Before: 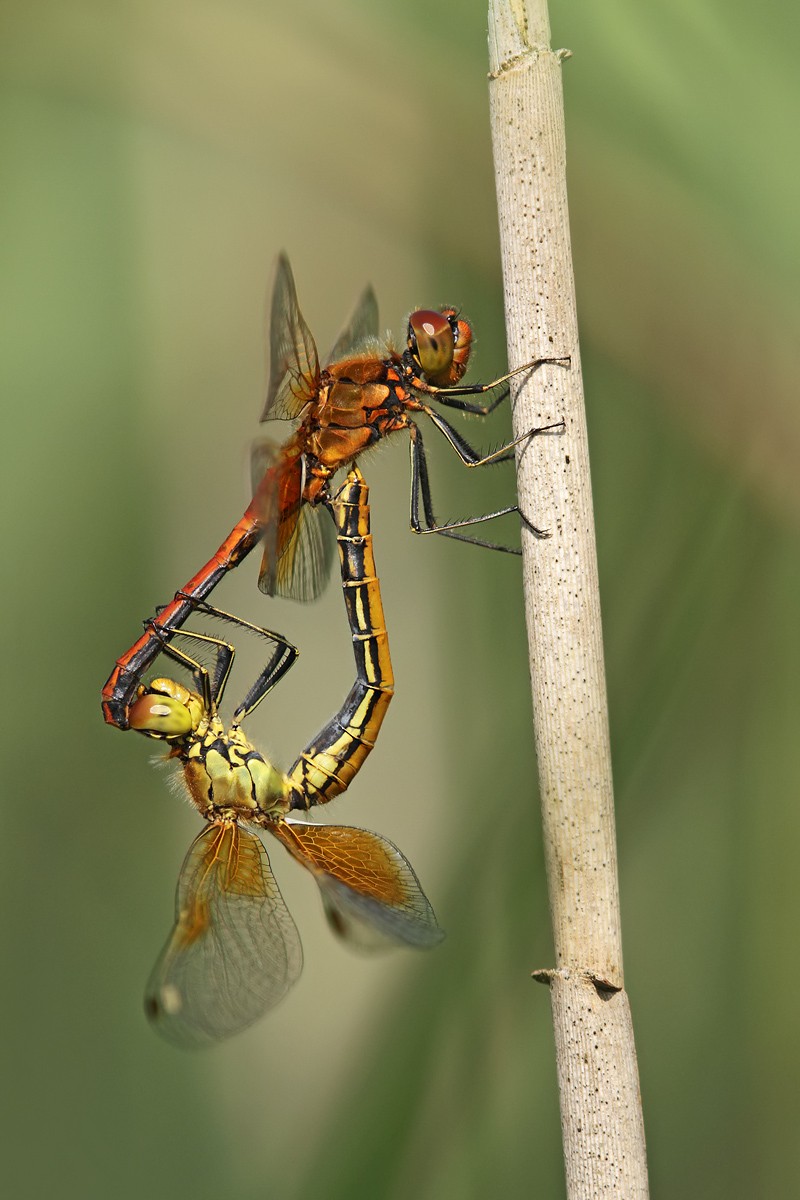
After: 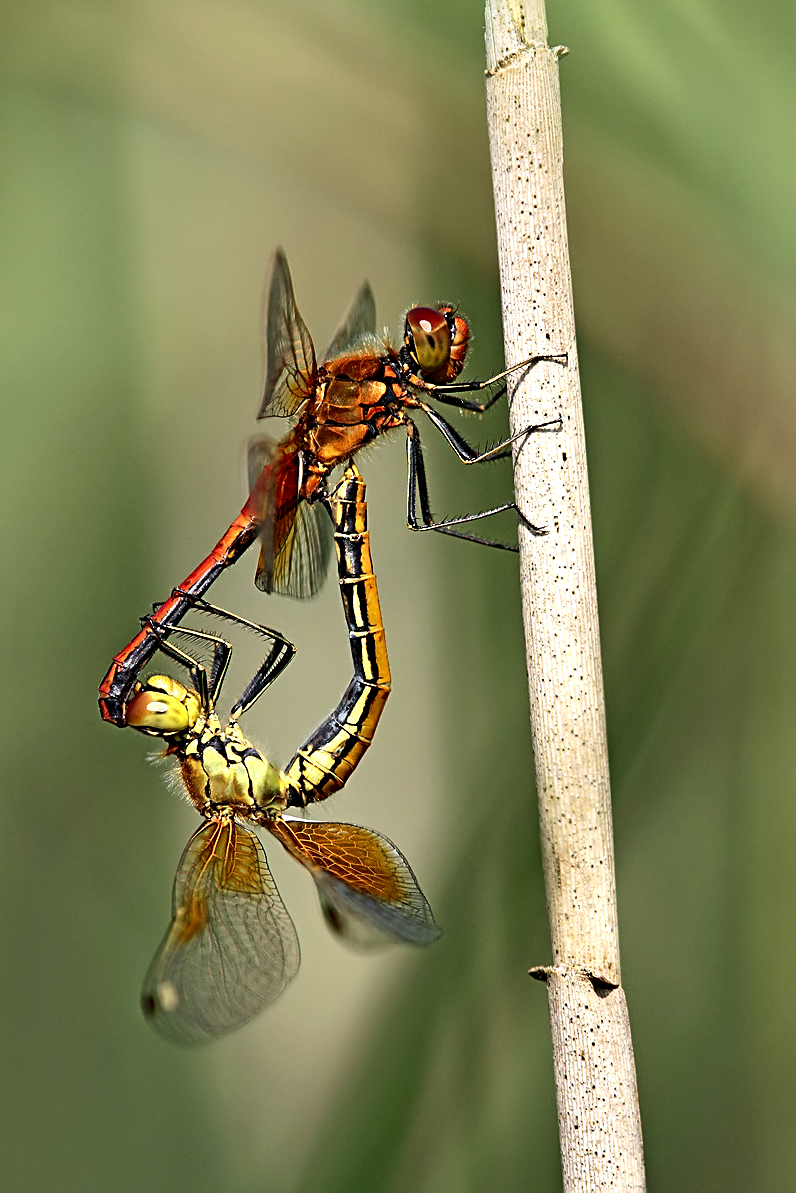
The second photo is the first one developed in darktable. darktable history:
crop and rotate: left 0.489%, top 0.315%, bottom 0.256%
sharpen: on, module defaults
contrast equalizer: octaves 7, y [[0.6 ×6], [0.55 ×6], [0 ×6], [0 ×6], [0 ×6]]
